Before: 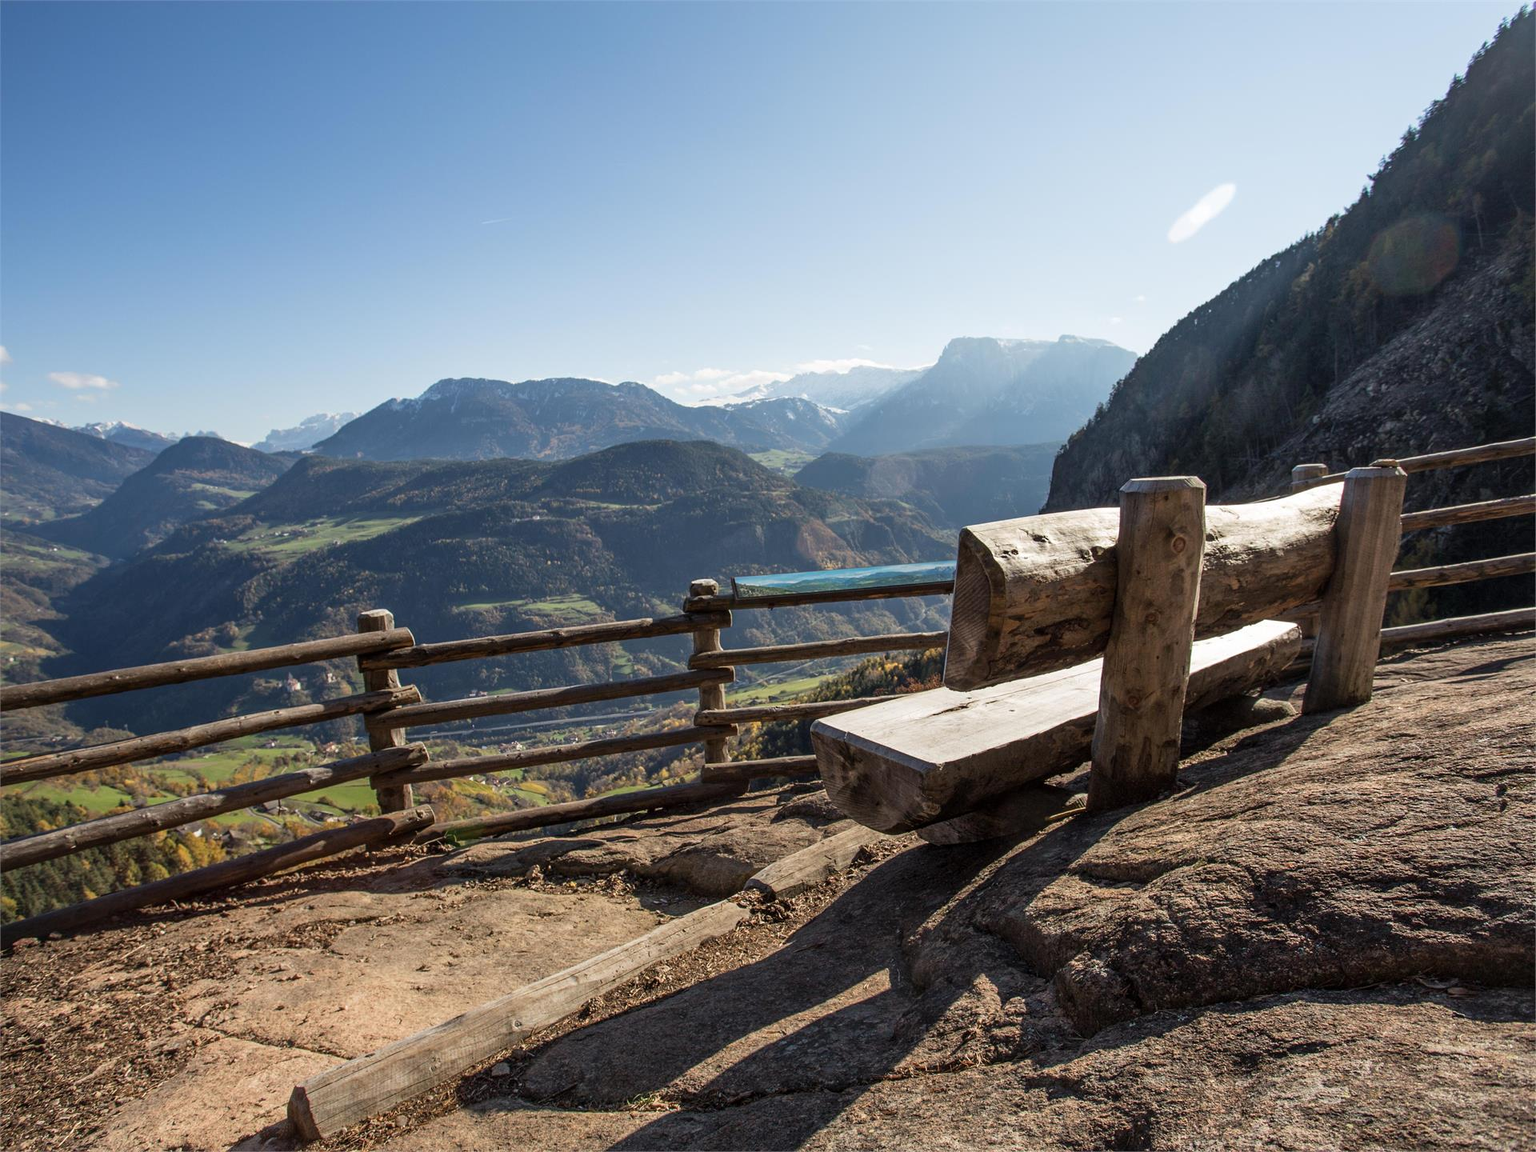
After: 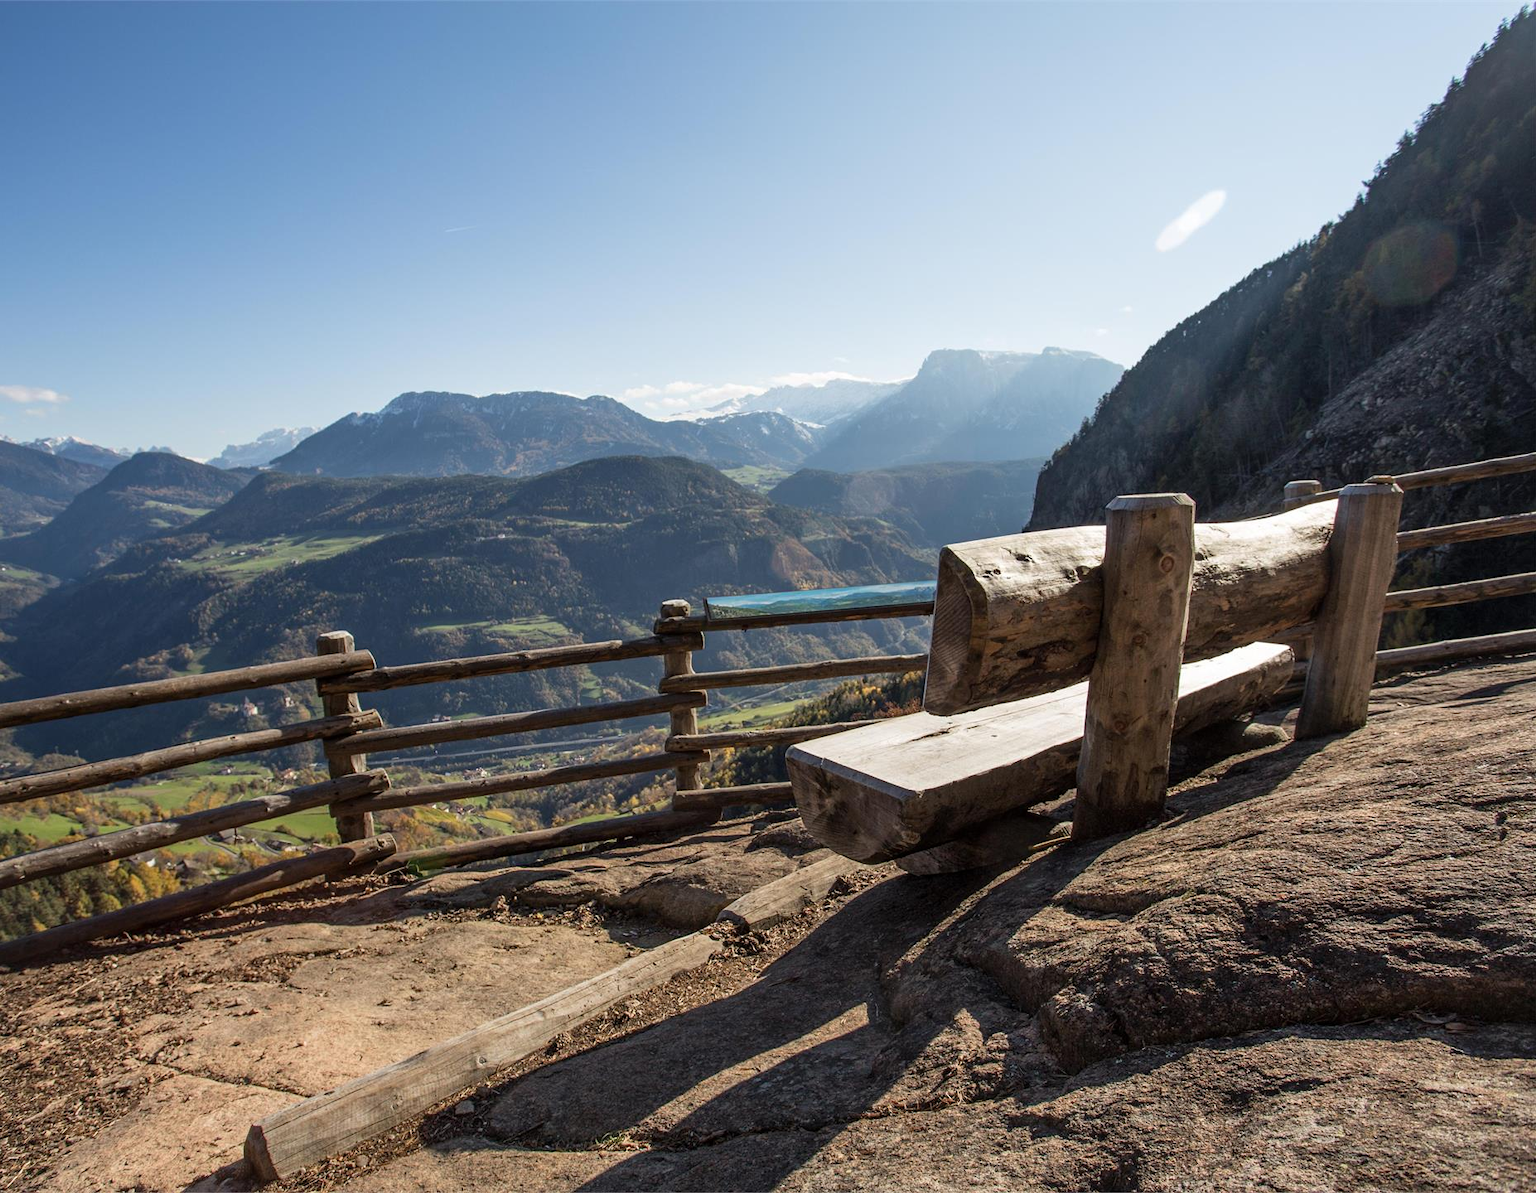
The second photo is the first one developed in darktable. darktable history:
crop and rotate: left 3.395%
